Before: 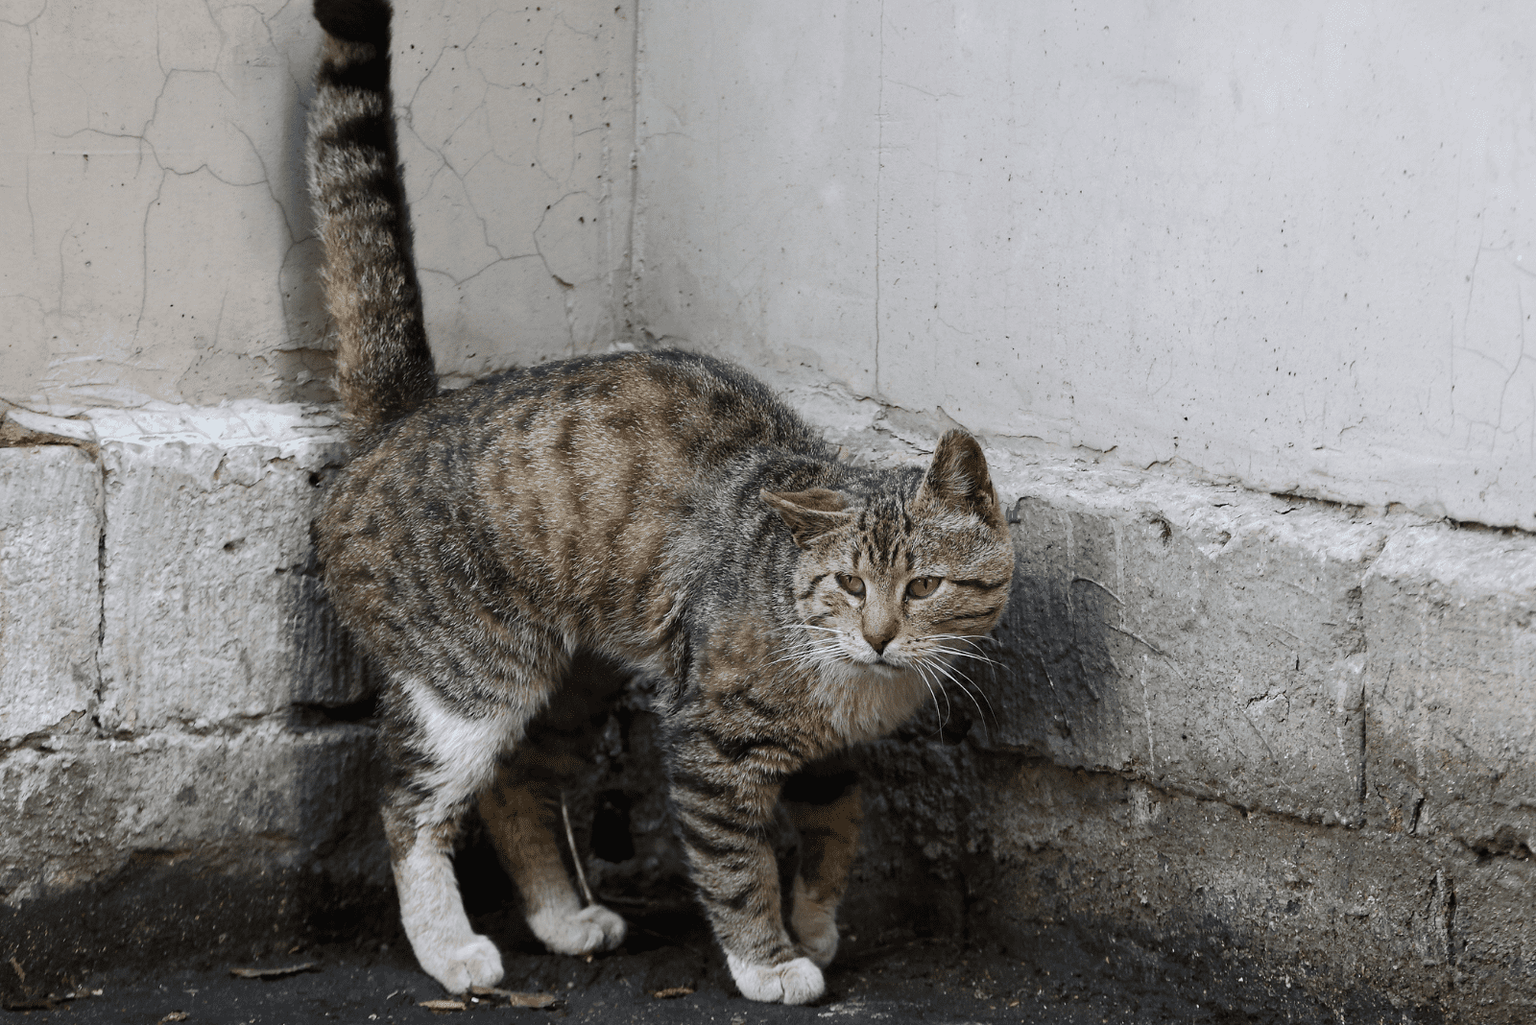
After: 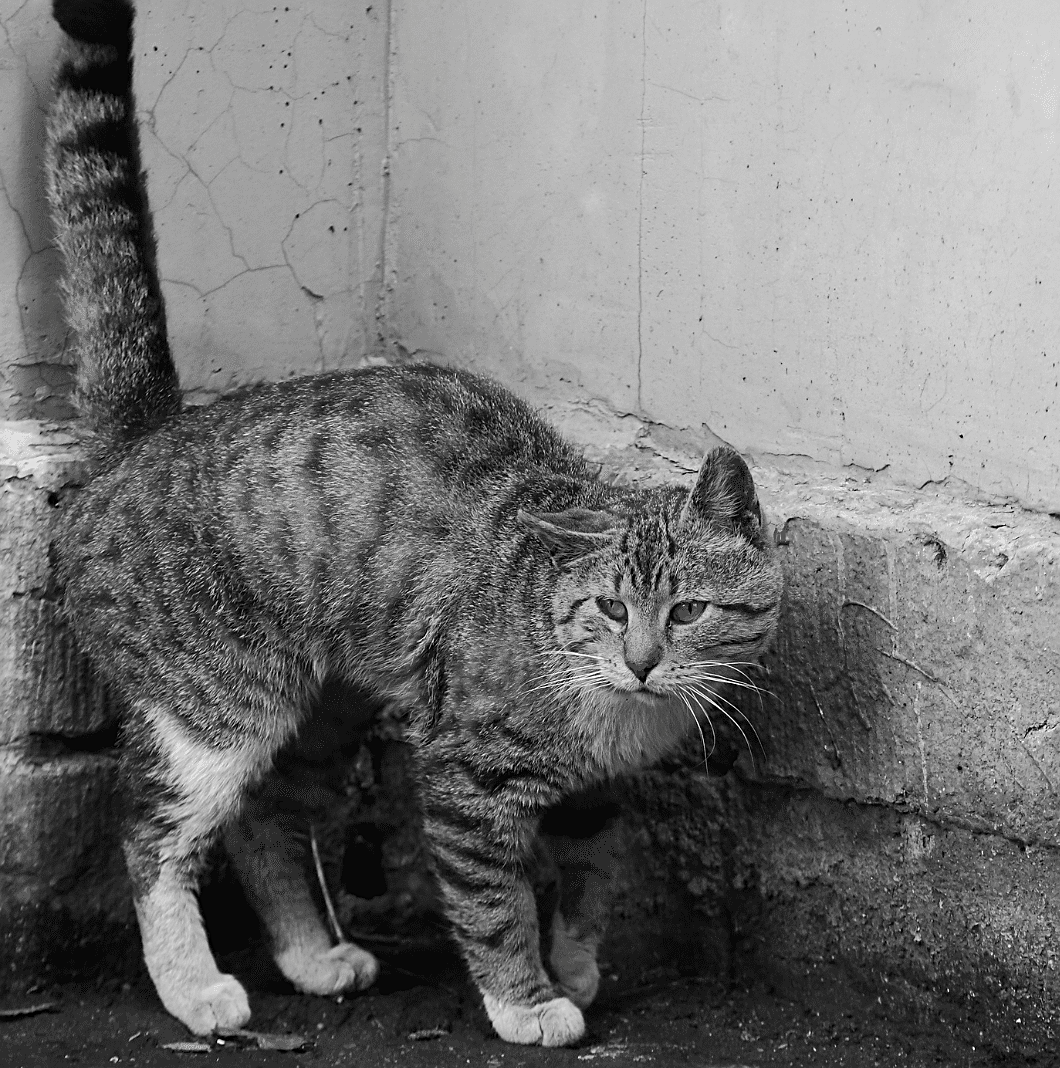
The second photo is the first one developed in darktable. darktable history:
crop: left 17.167%, right 16.557%
sharpen: on, module defaults
contrast brightness saturation: saturation -0.999
color correction: highlights b* 0.058, saturation 0.814
